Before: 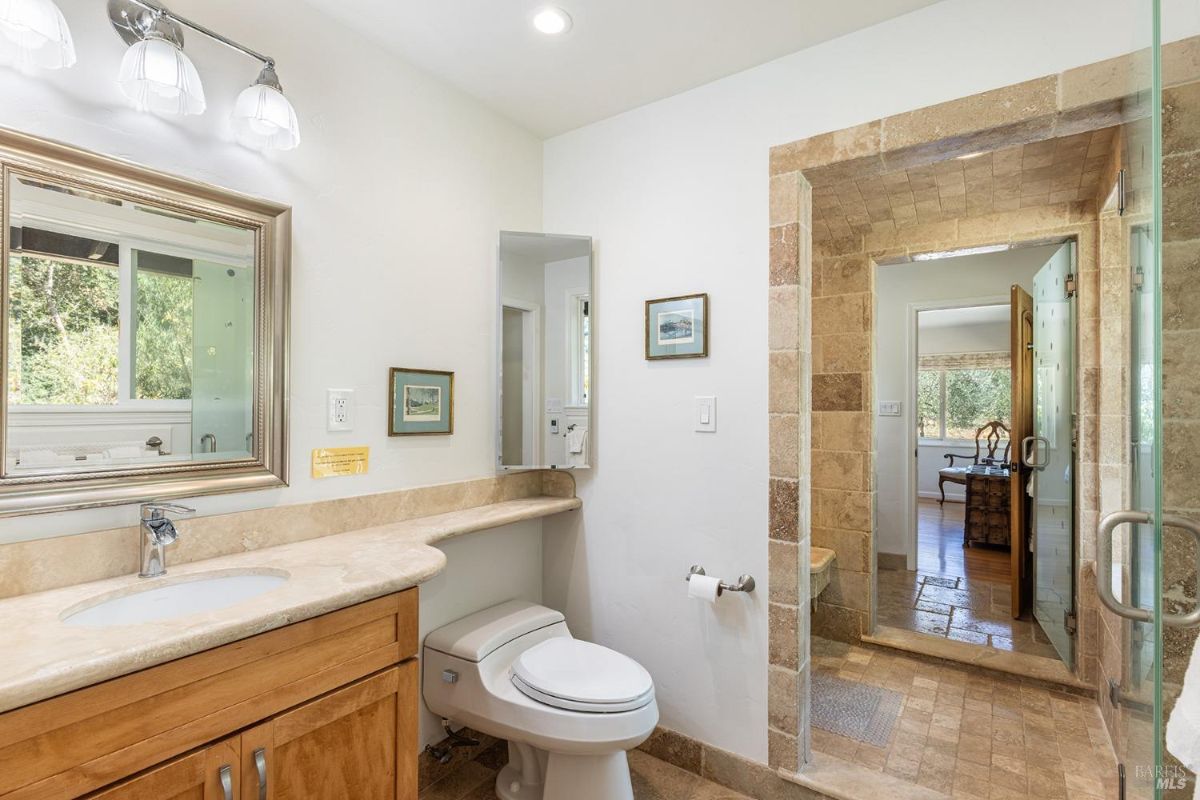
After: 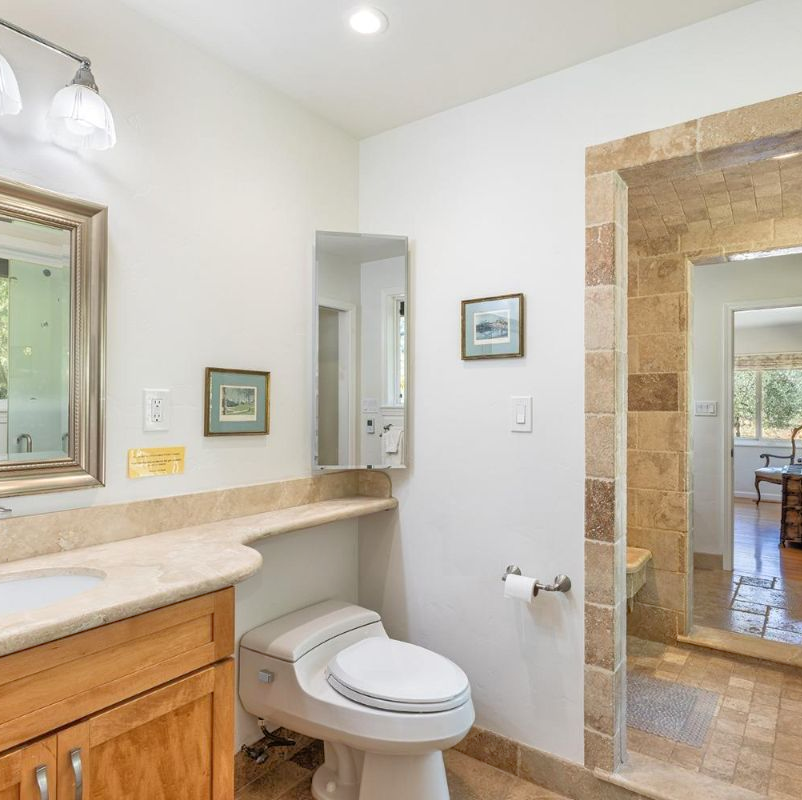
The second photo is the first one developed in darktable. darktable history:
crop and rotate: left 15.334%, right 17.819%
tone equalizer: -7 EV 0.158 EV, -6 EV 0.561 EV, -5 EV 1.16 EV, -4 EV 1.3 EV, -3 EV 1.16 EV, -2 EV 0.6 EV, -1 EV 0.151 EV
